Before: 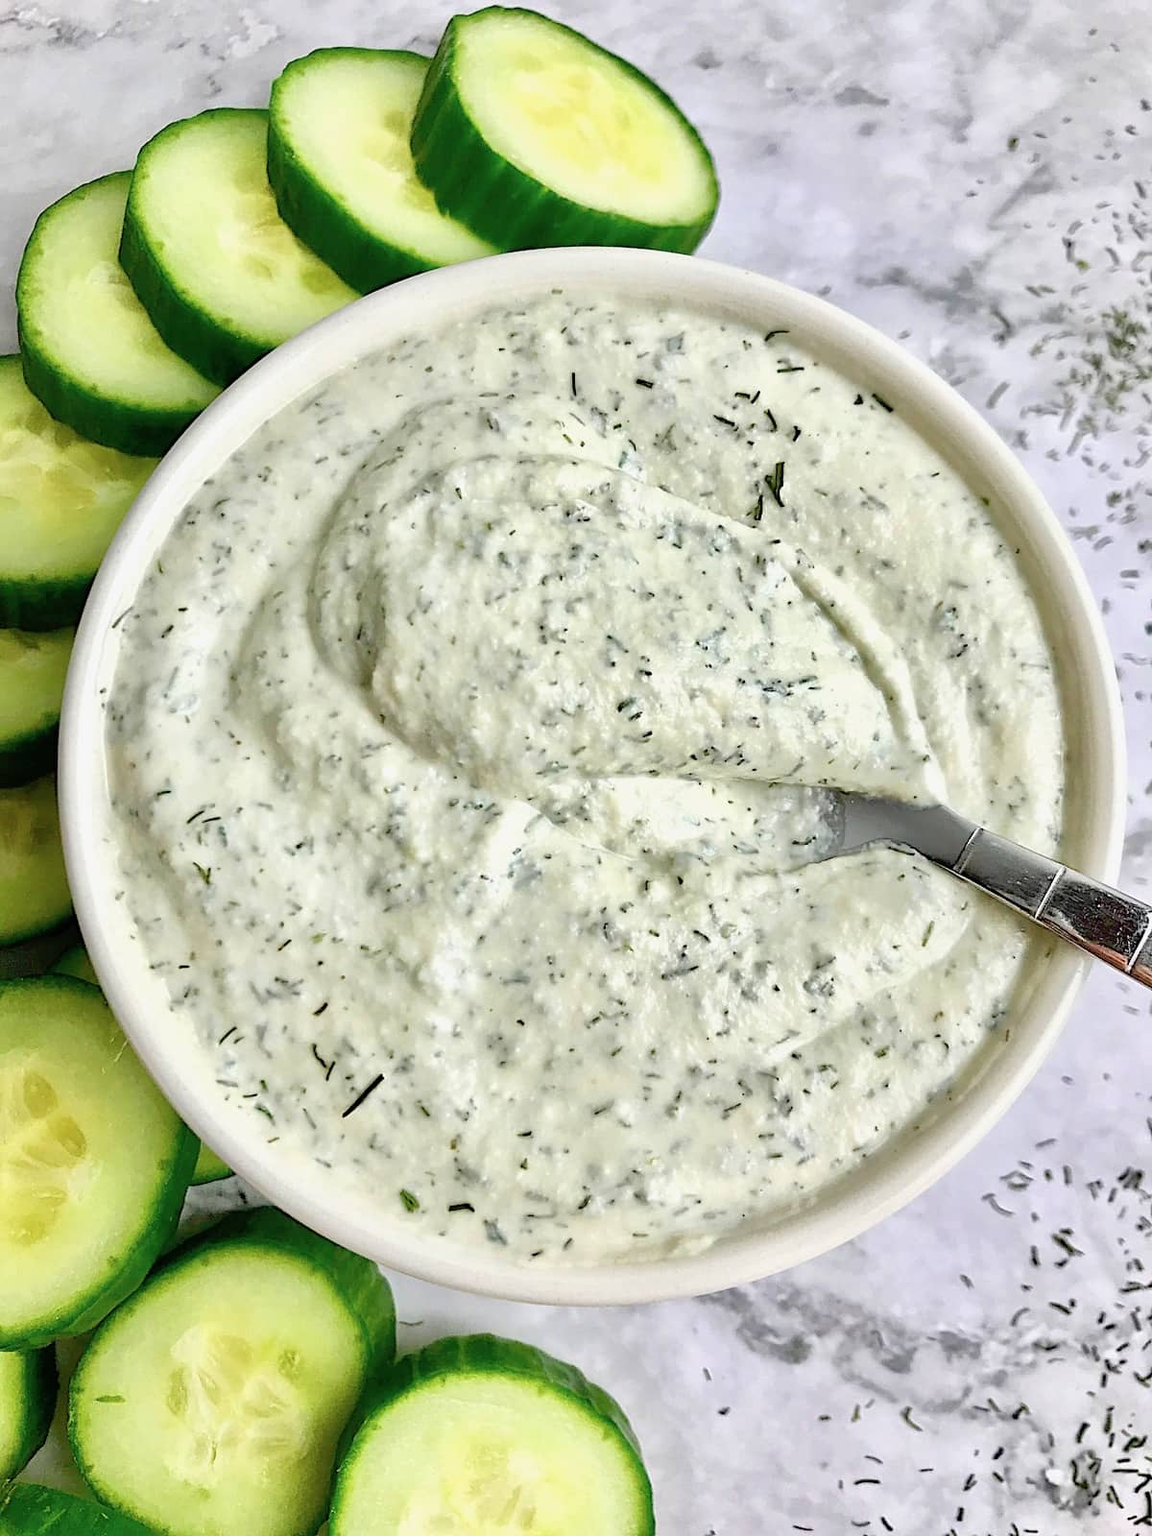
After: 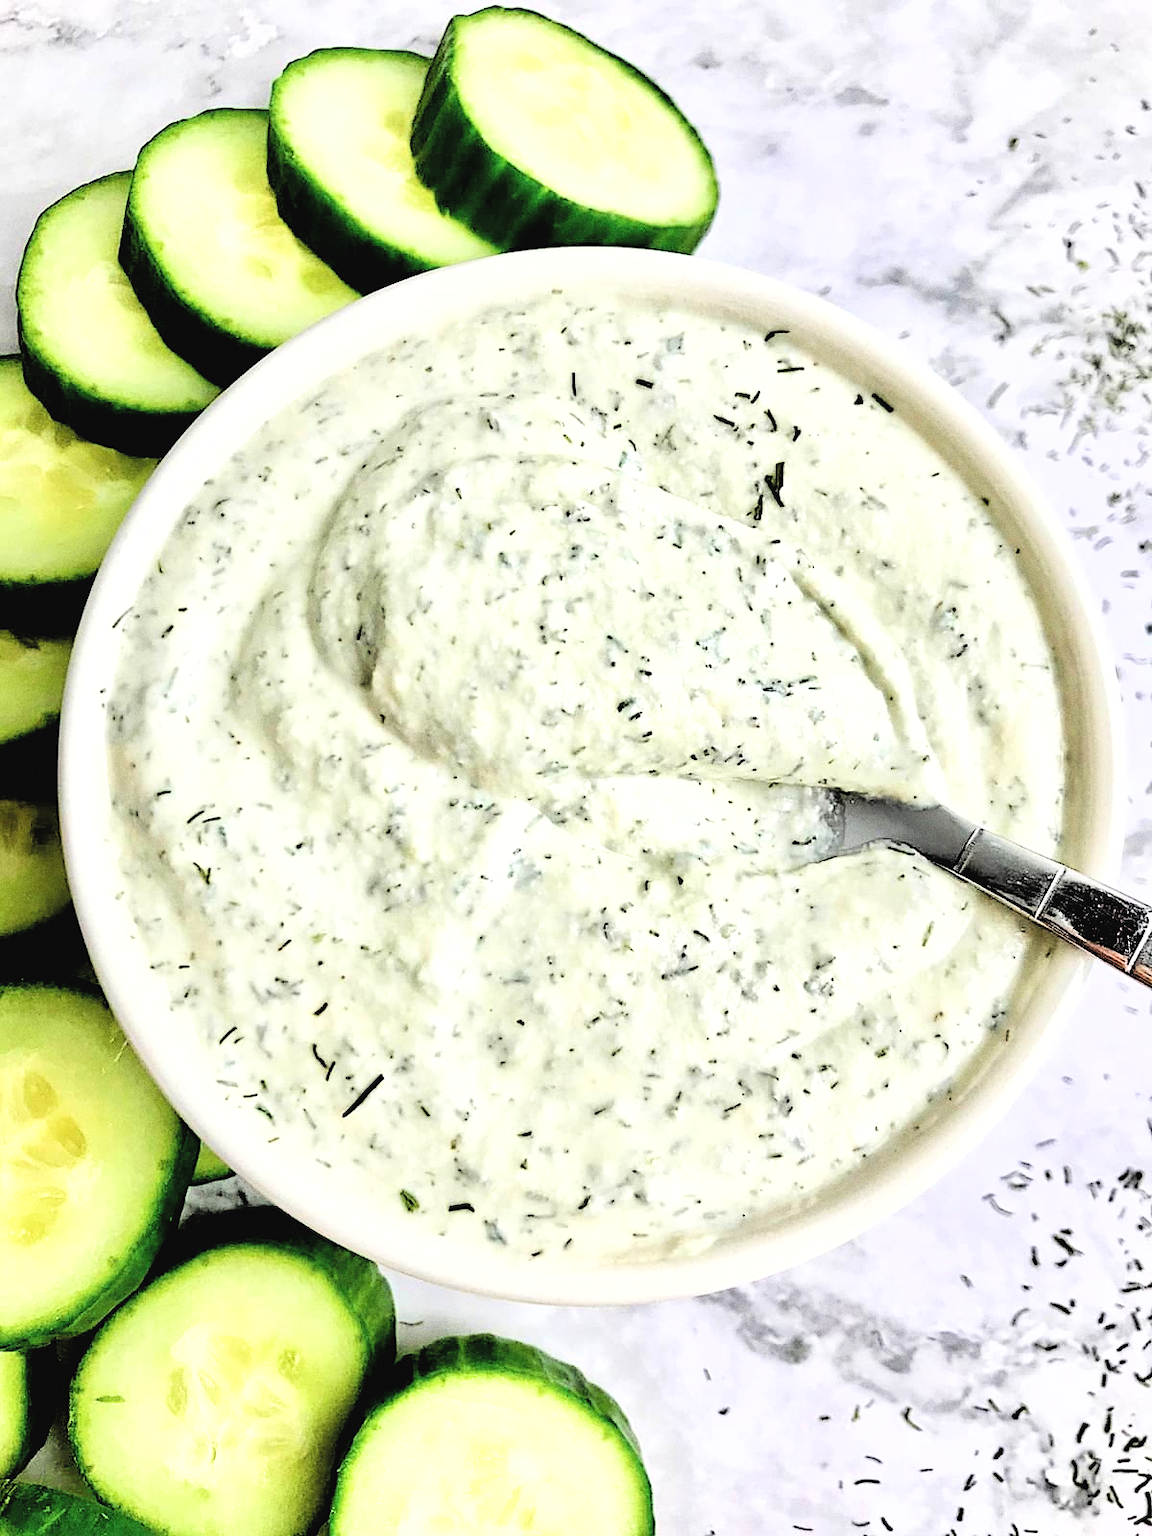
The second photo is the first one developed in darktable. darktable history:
filmic rgb: middle gray luminance 13.55%, black relative exposure -1.97 EV, white relative exposure 3.1 EV, threshold 6 EV, target black luminance 0%, hardness 1.79, latitude 59.23%, contrast 1.728, highlights saturation mix 5%, shadows ↔ highlights balance -37.52%, add noise in highlights 0, color science v3 (2019), use custom middle-gray values true, iterations of high-quality reconstruction 0, contrast in highlights soft, enable highlight reconstruction true
tone curve: curves: ch0 [(0, 0.032) (0.181, 0.156) (0.751, 0.762) (1, 1)], color space Lab, linked channels, preserve colors none
grain: on, module defaults
